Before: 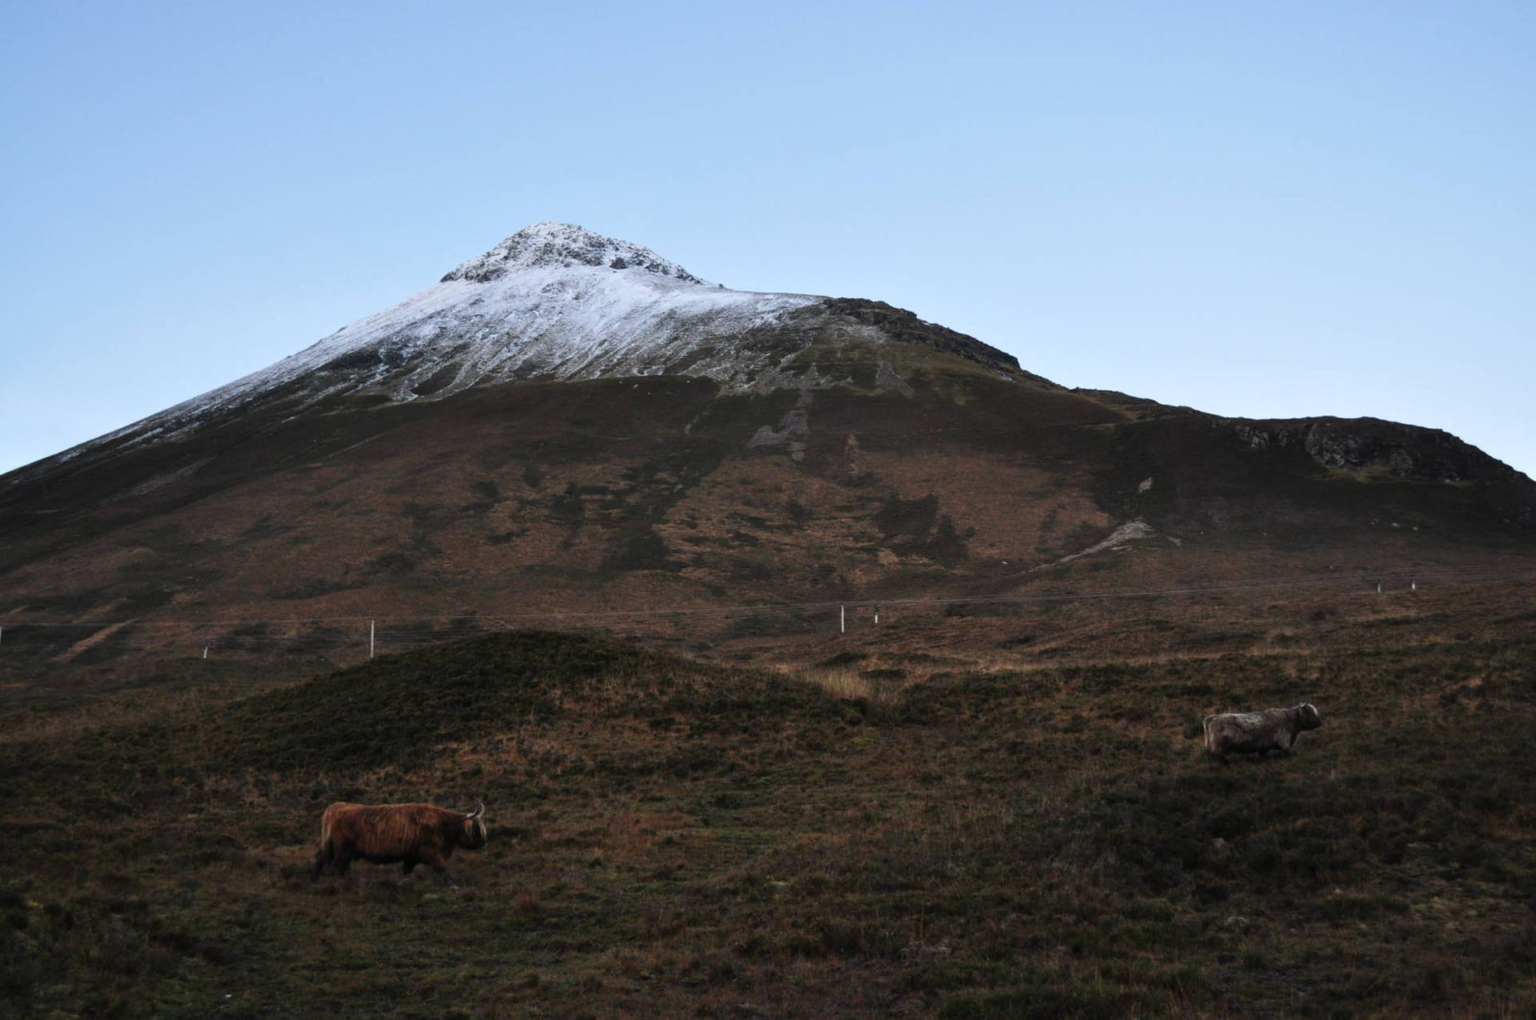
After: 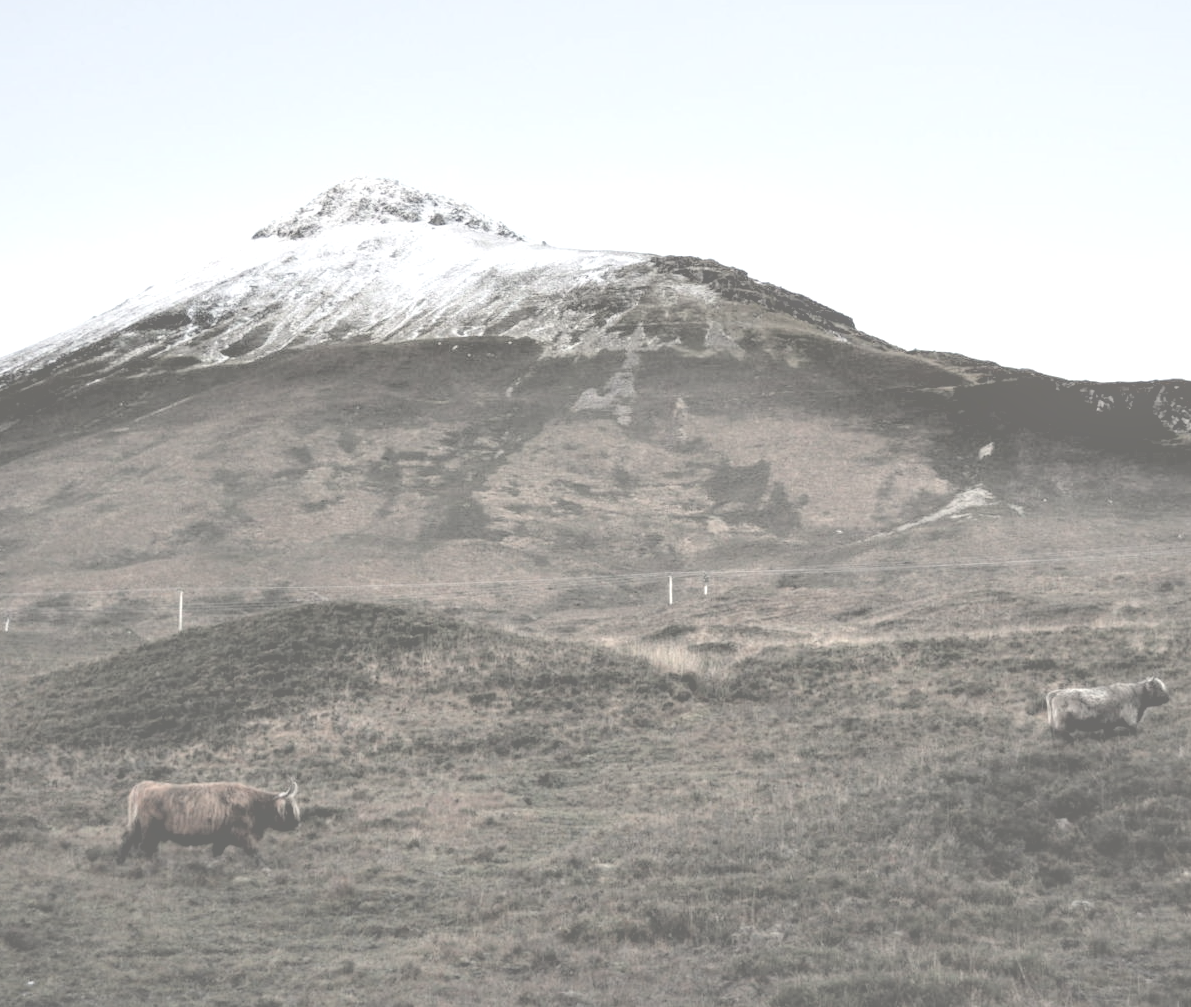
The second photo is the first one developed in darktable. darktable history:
contrast brightness saturation: contrast -0.31, brightness 0.731, saturation -0.763
contrast equalizer: octaves 7, y [[0.6 ×6], [0.55 ×6], [0 ×6], [0 ×6], [0 ×6]]
crop and rotate: left 12.965%, top 5.25%, right 12.588%
local contrast: on, module defaults
color correction: highlights b* 2.99
exposure: black level correction 0, exposure 0.499 EV, compensate highlight preservation false
tone equalizer: -8 EV -0.774 EV, -7 EV -0.704 EV, -6 EV -0.611 EV, -5 EV -0.392 EV, -3 EV 0.37 EV, -2 EV 0.6 EV, -1 EV 0.7 EV, +0 EV 0.773 EV, luminance estimator HSV value / RGB max
